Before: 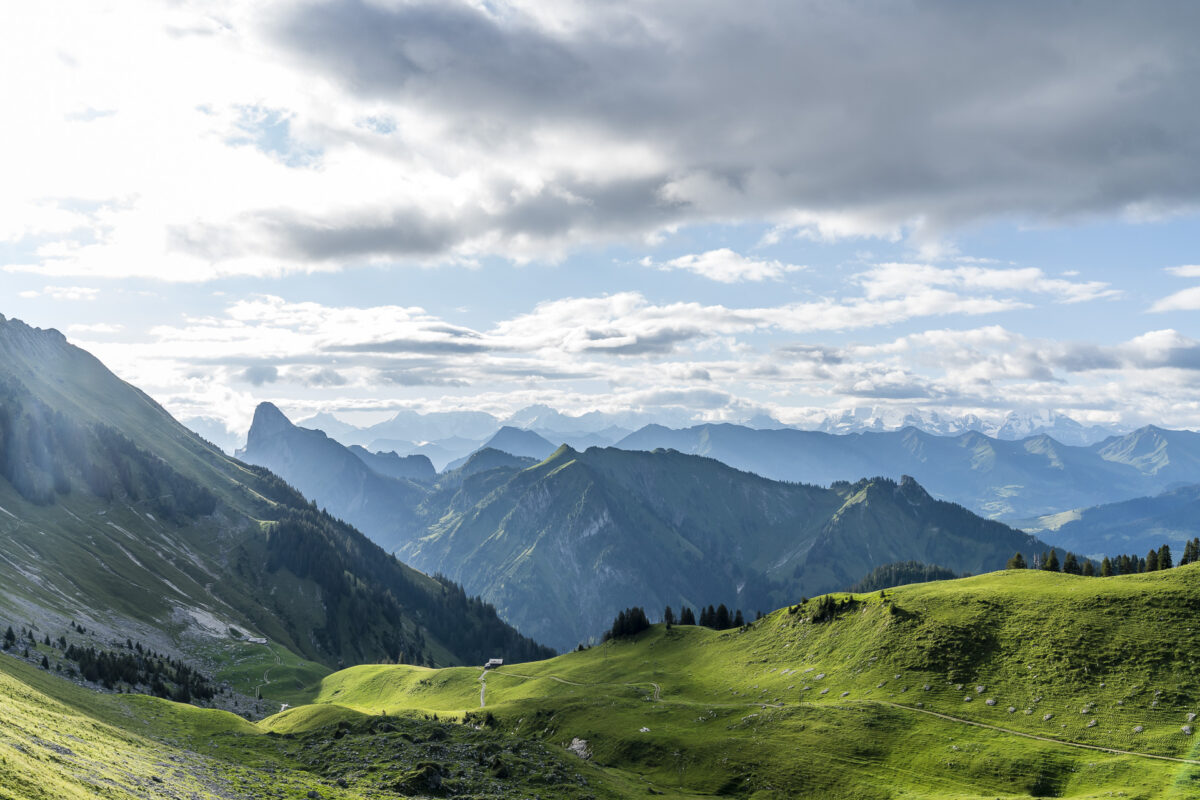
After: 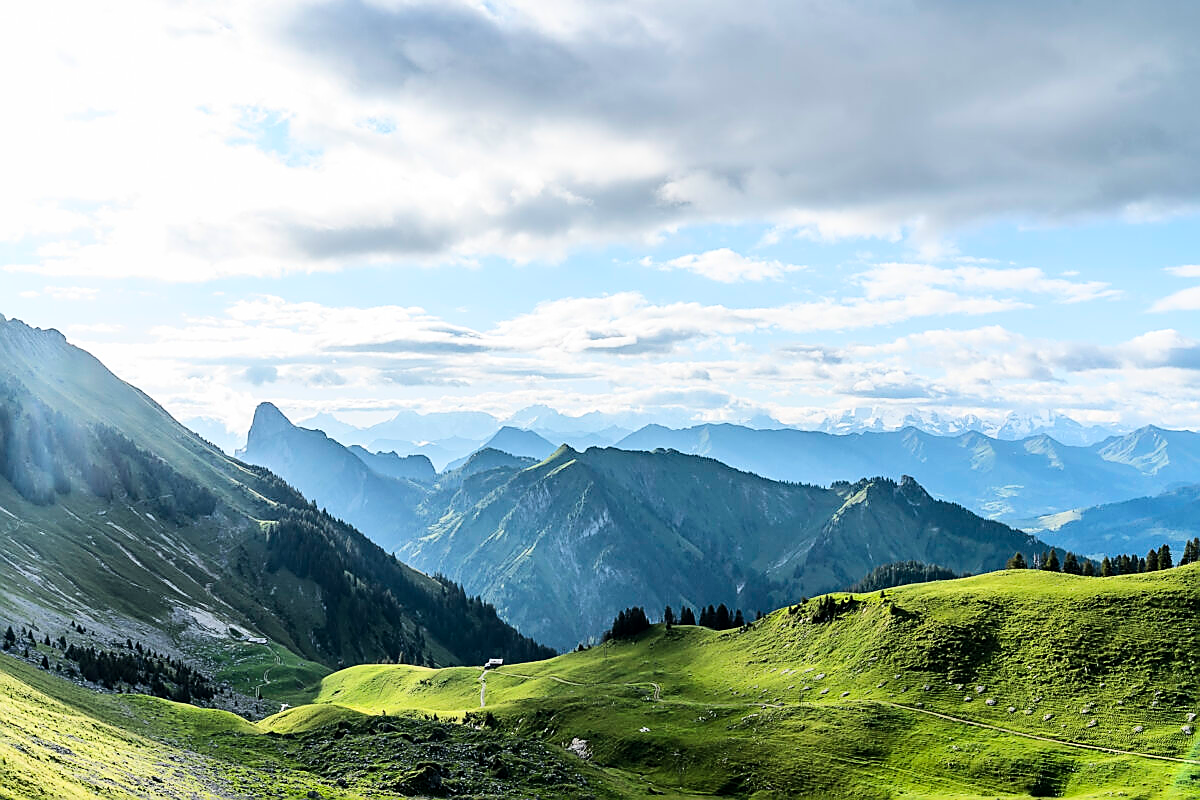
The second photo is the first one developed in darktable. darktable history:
sharpen: radius 1.394, amount 1.234, threshold 0.673
base curve: curves: ch0 [(0, 0) (0.032, 0.025) (0.121, 0.166) (0.206, 0.329) (0.605, 0.79) (1, 1)]
